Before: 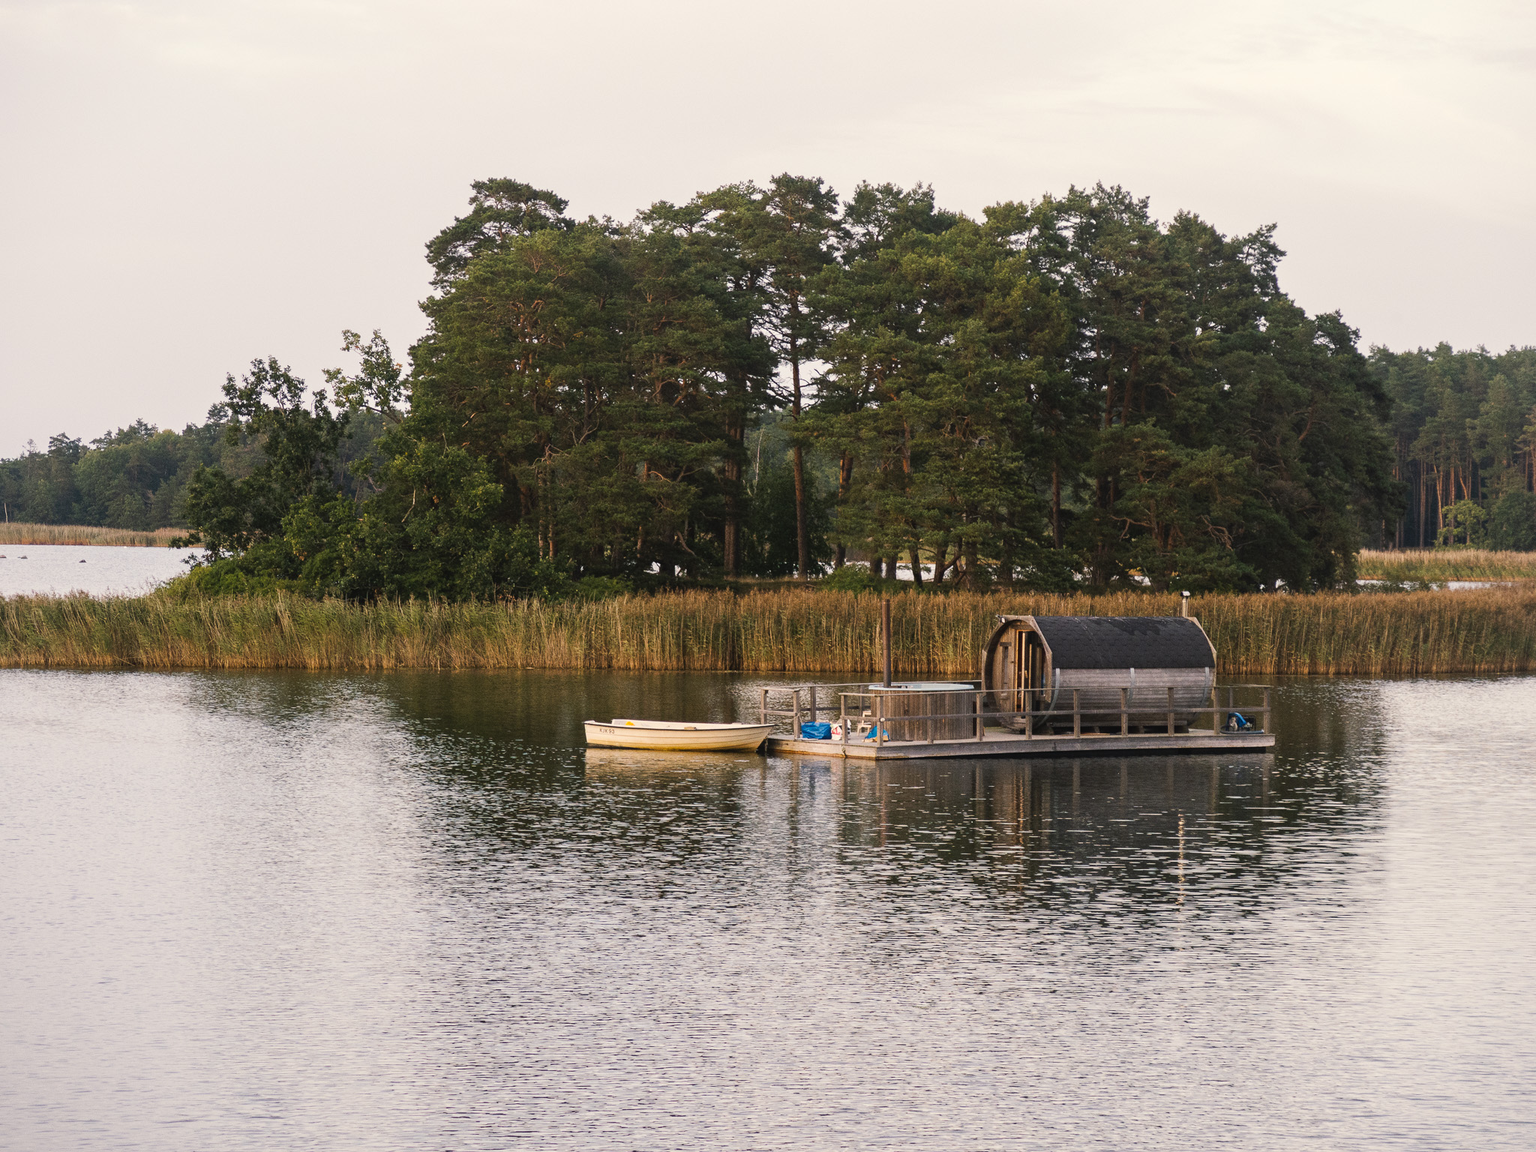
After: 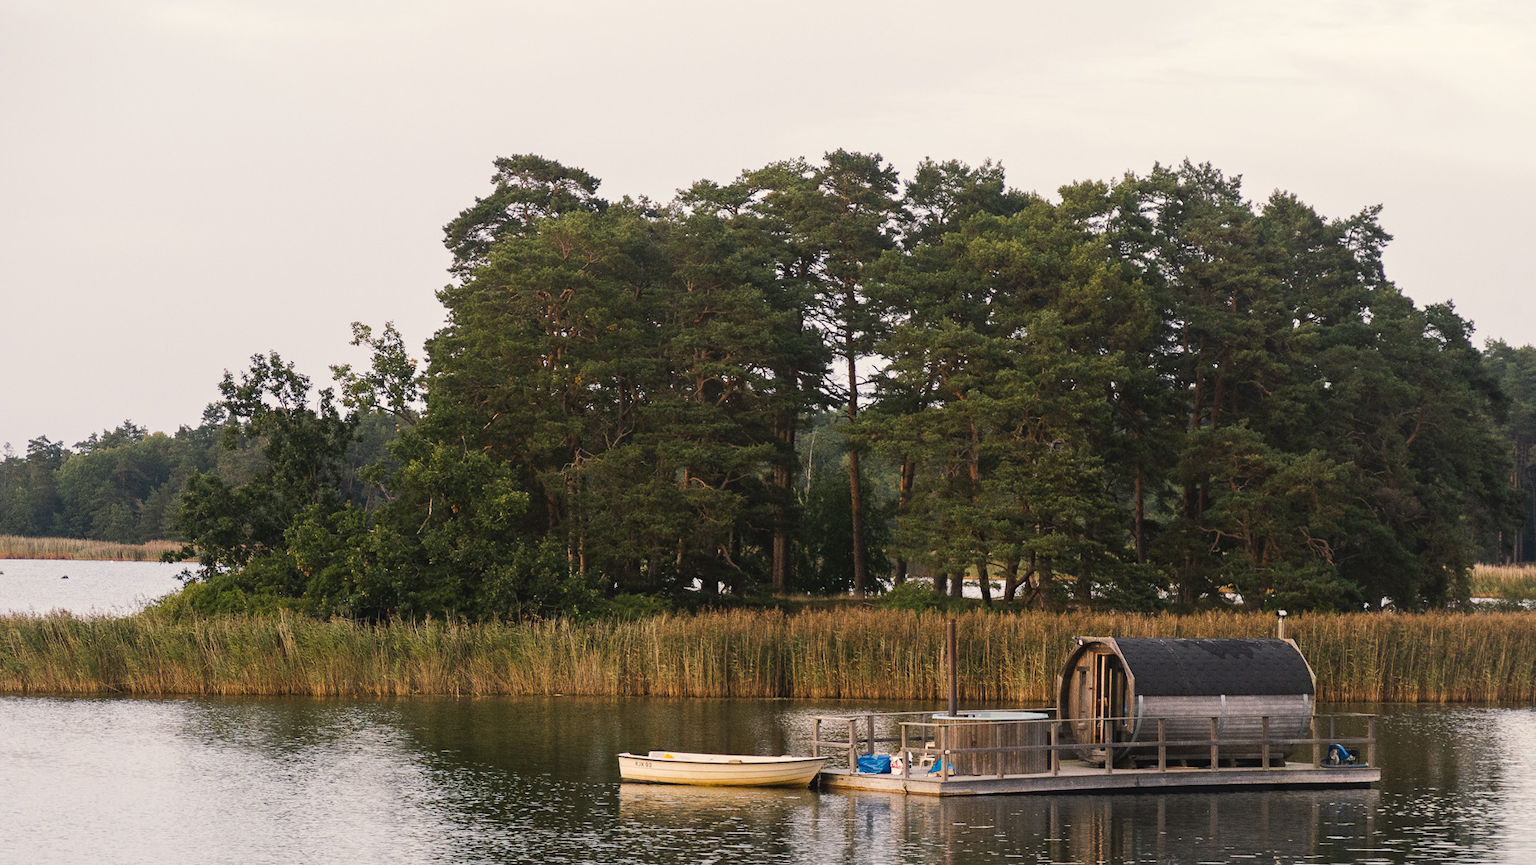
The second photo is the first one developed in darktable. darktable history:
crop: left 1.574%, top 3.382%, right 7.757%, bottom 28.476%
